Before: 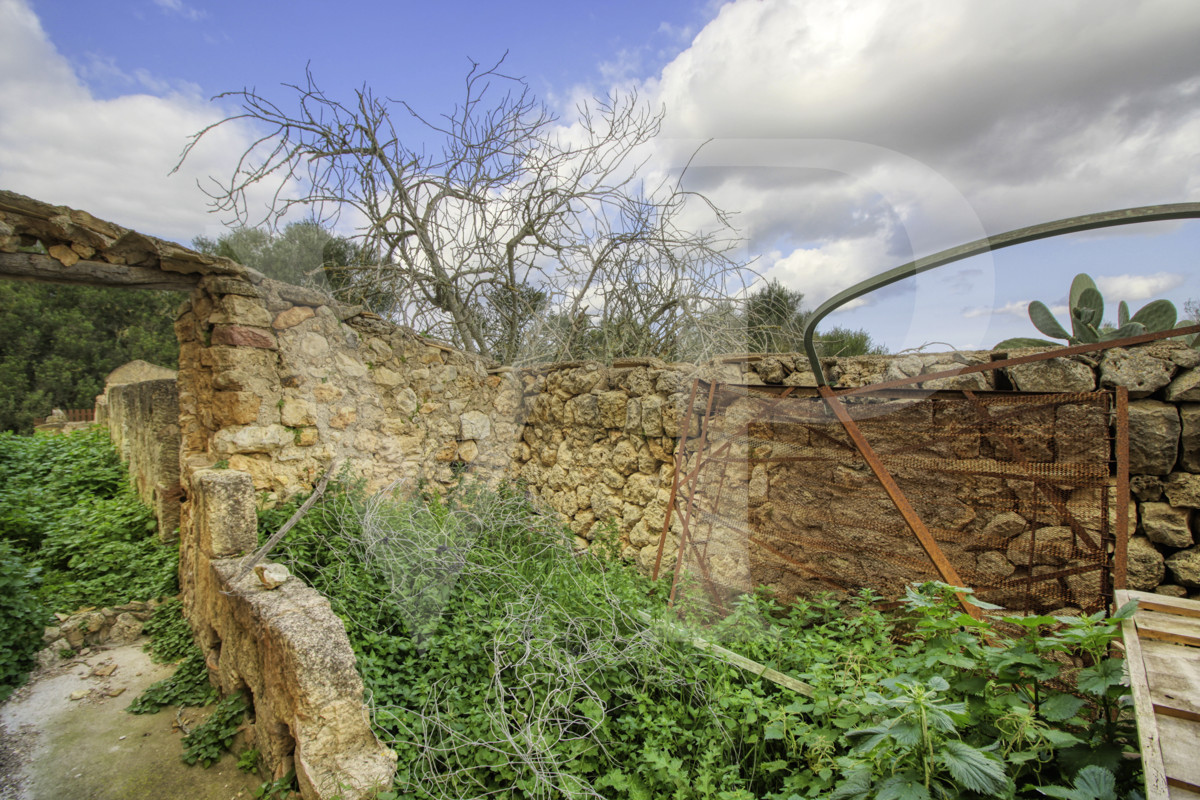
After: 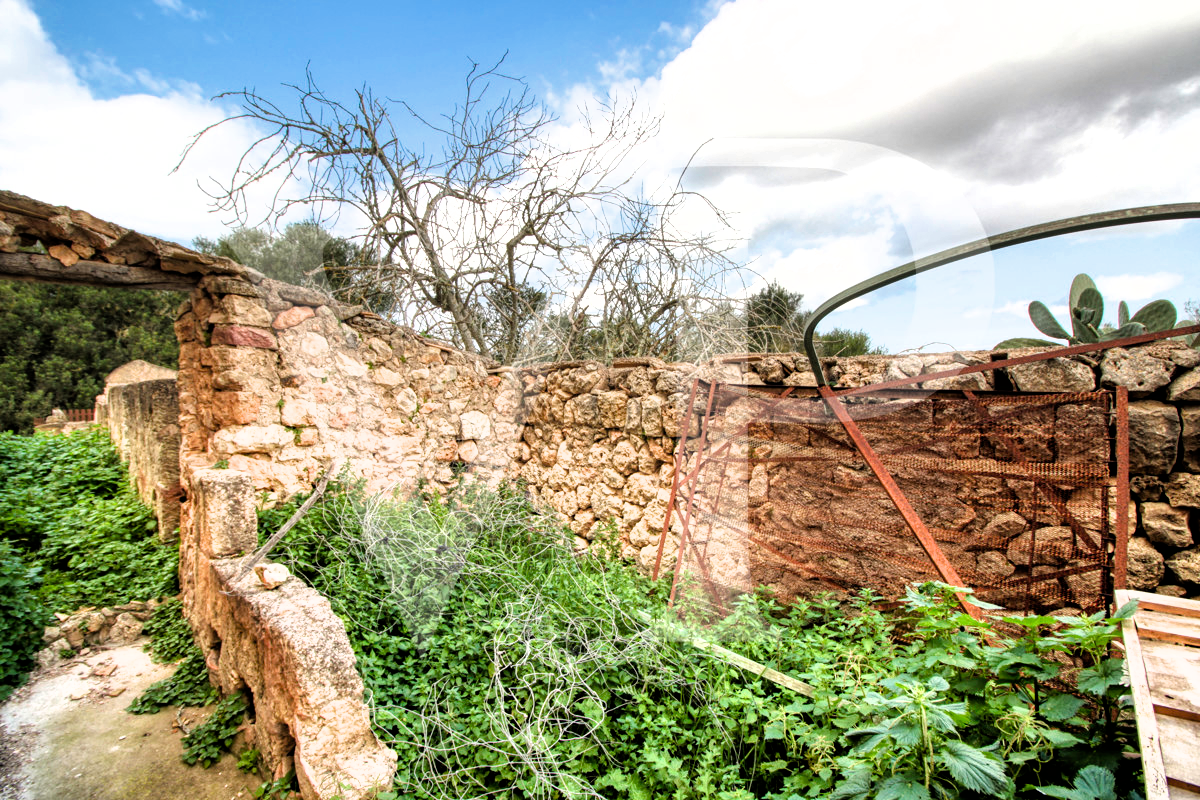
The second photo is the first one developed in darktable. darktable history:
shadows and highlights: shadows 32.02, highlights -33.2, soften with gaussian
filmic rgb: black relative exposure -8.25 EV, white relative exposure 2.23 EV, hardness 7.04, latitude 86.27%, contrast 1.711, highlights saturation mix -3.06%, shadows ↔ highlights balance -2.65%
